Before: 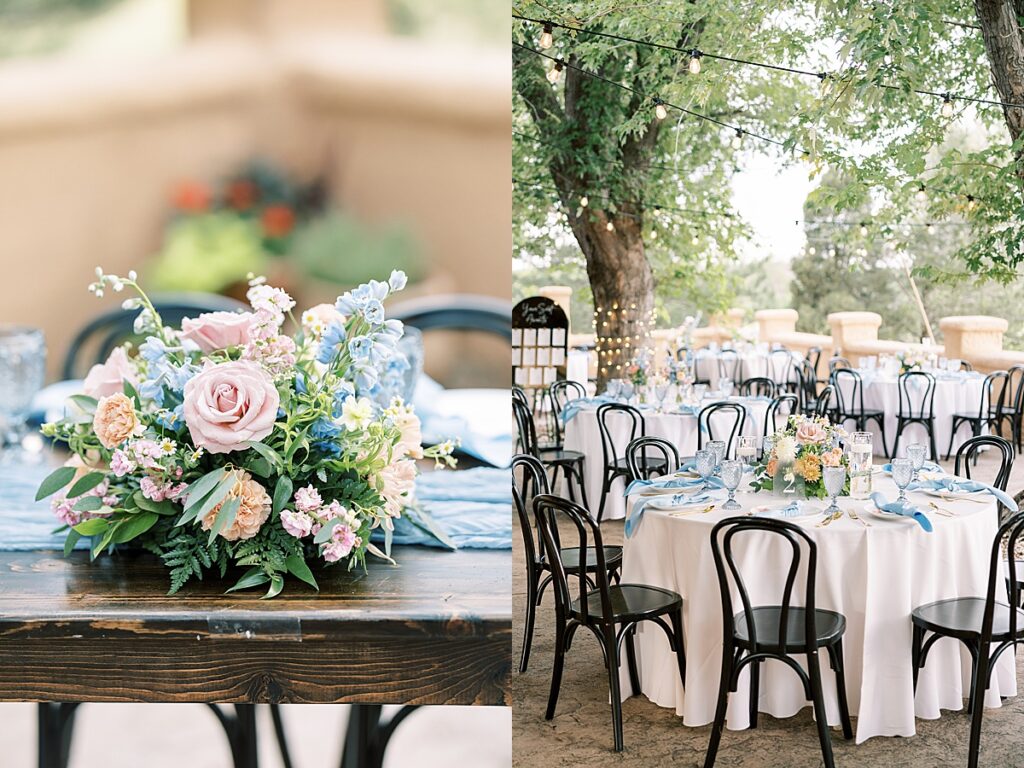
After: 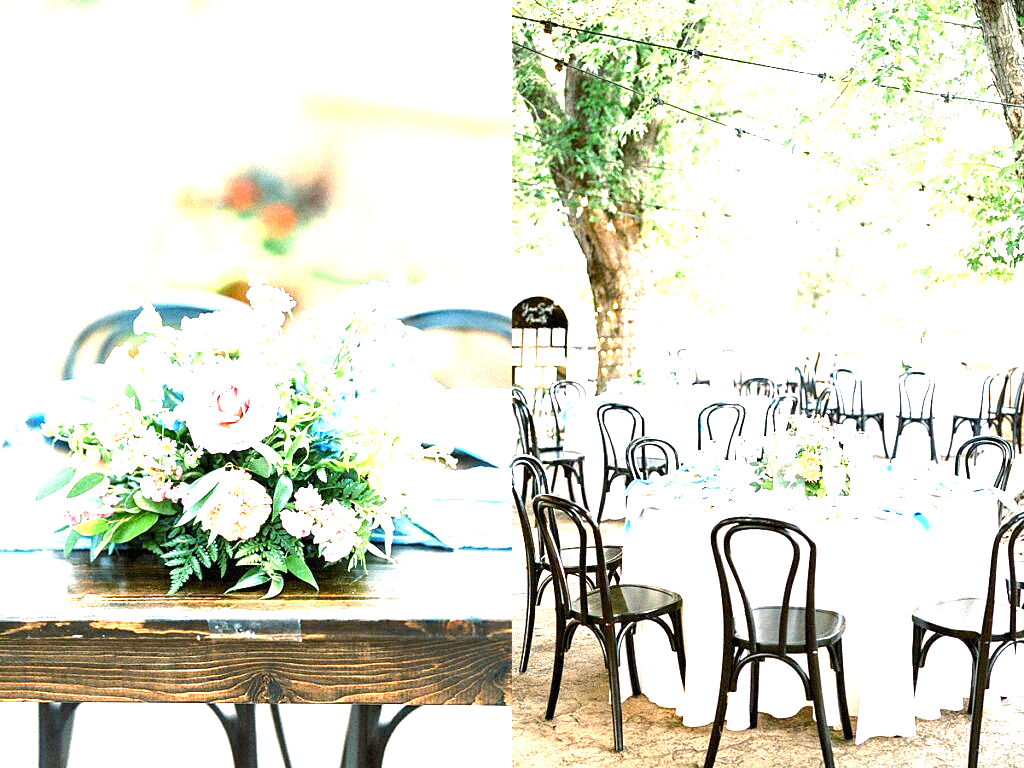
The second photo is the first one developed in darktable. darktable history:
grain: strength 35%, mid-tones bias 0%
color balance rgb: global offset › luminance -0.51%, perceptual saturation grading › global saturation 27.53%, perceptual saturation grading › highlights -25%, perceptual saturation grading › shadows 25%, perceptual brilliance grading › highlights 6.62%, perceptual brilliance grading › mid-tones 17.07%, perceptual brilliance grading › shadows -5.23%
exposure: black level correction 0, exposure 1.9 EV, compensate highlight preservation false
